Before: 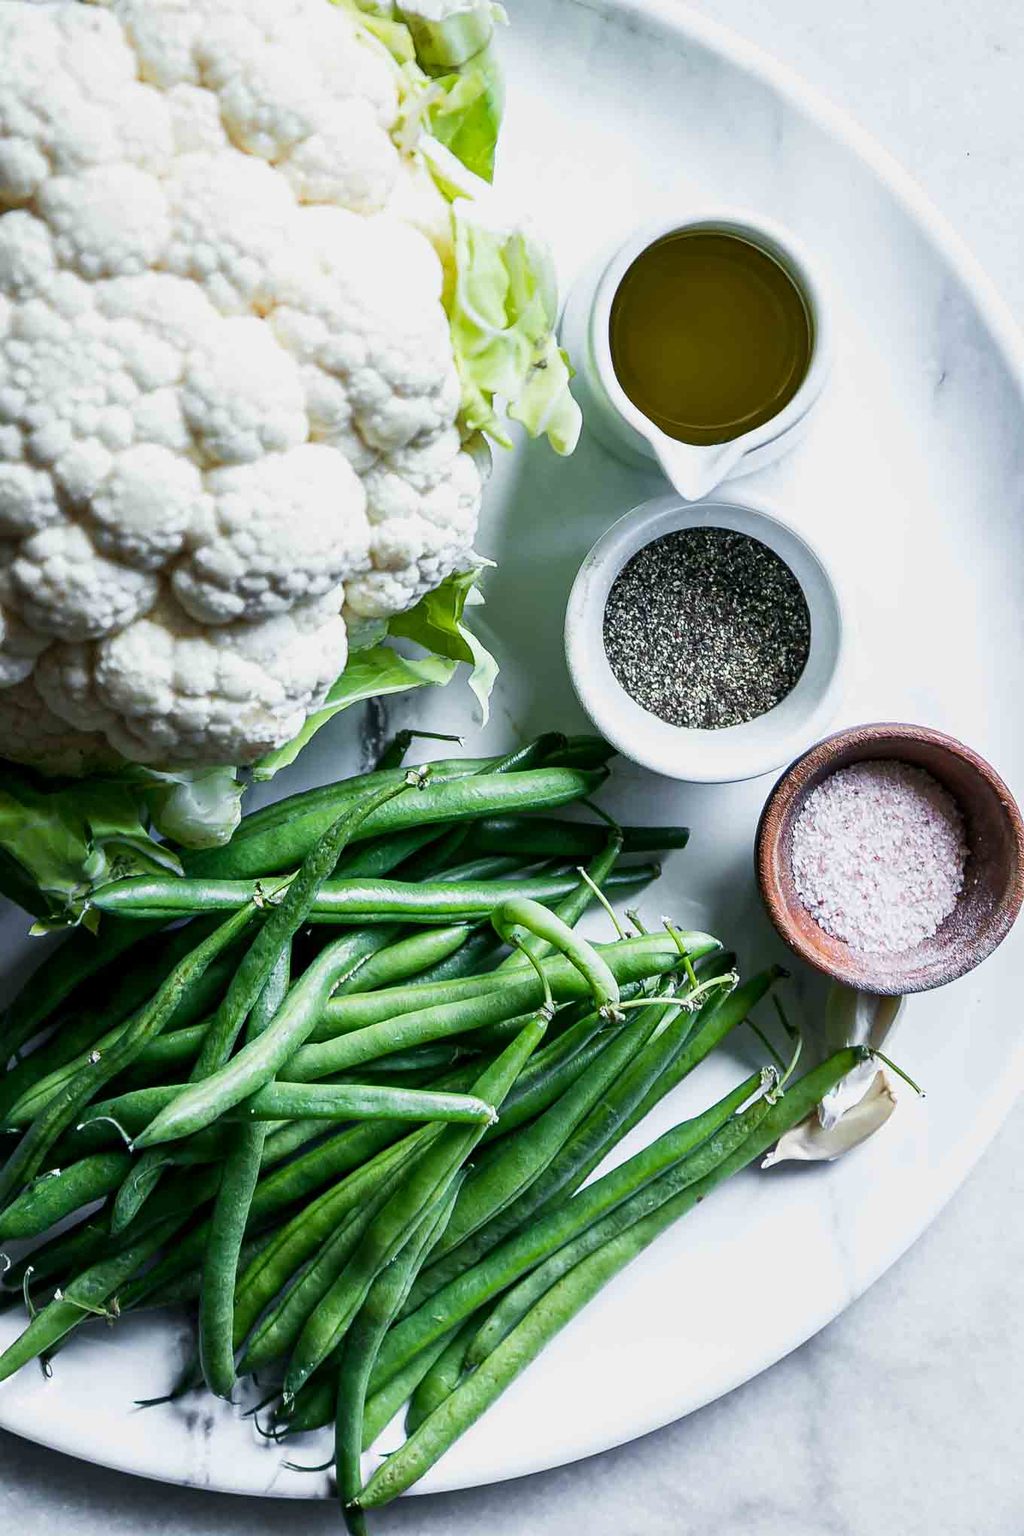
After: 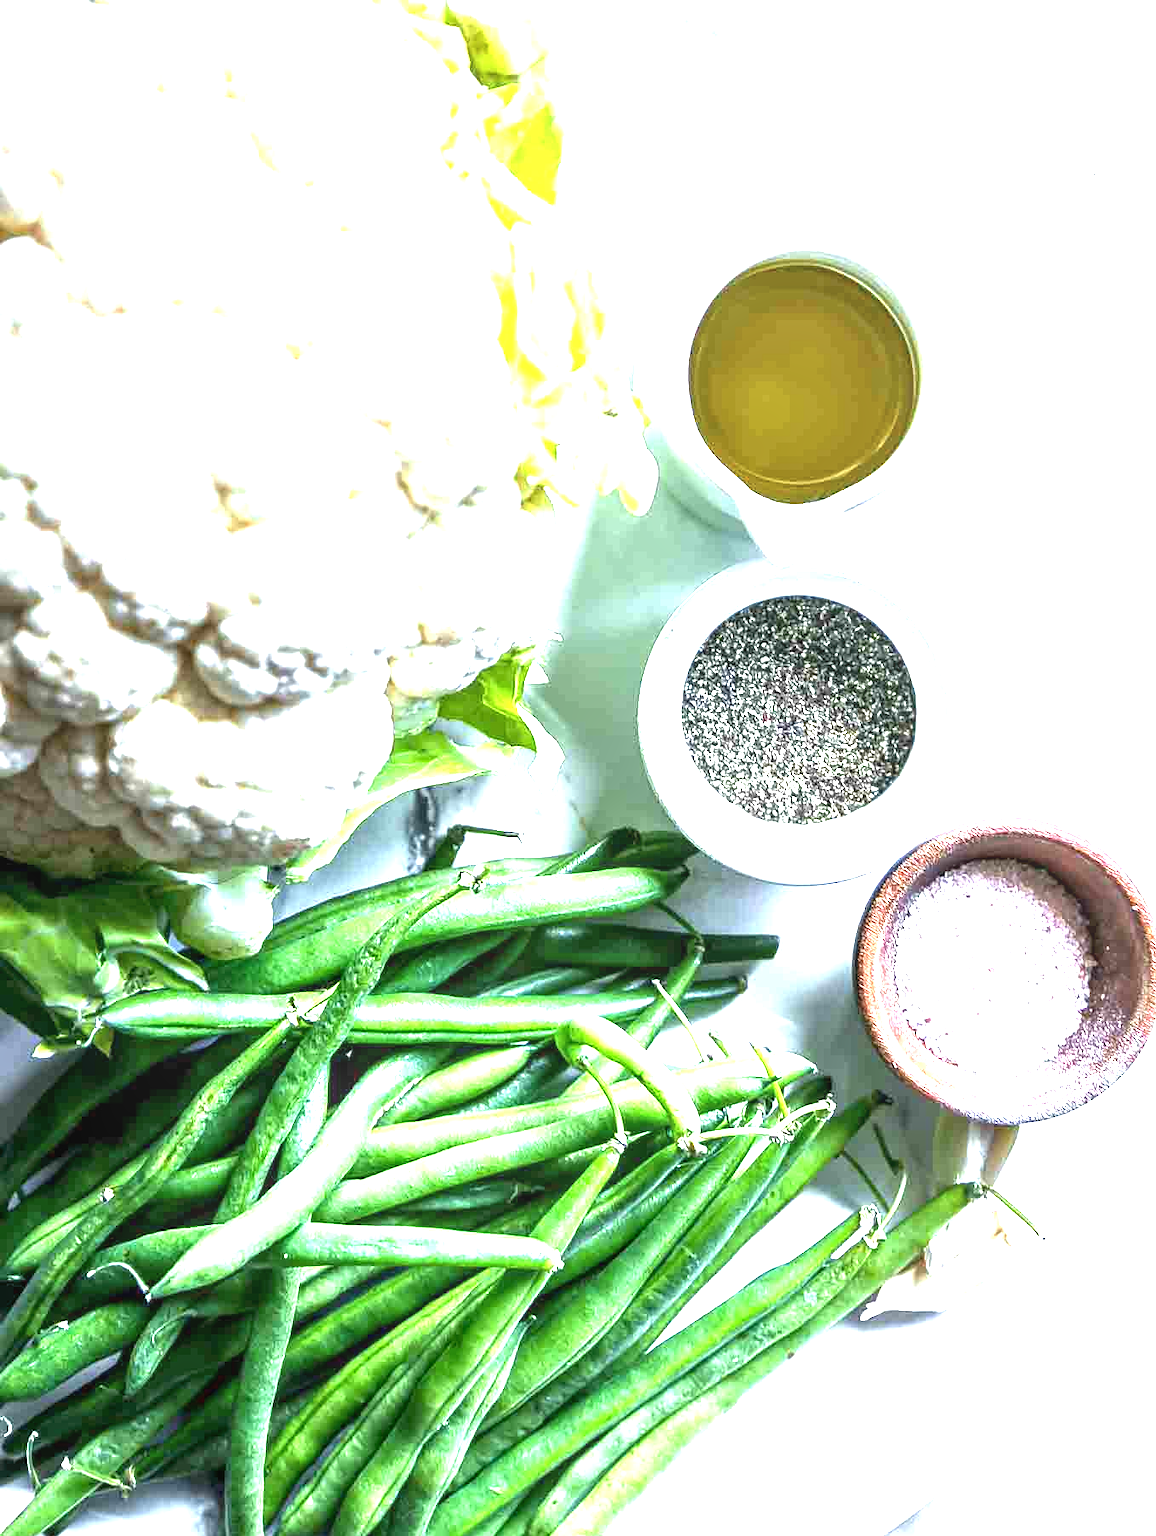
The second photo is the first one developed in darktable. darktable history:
exposure: black level correction 0, exposure 1.929 EV, compensate highlight preservation false
local contrast: on, module defaults
crop and rotate: top 0%, bottom 11.476%
